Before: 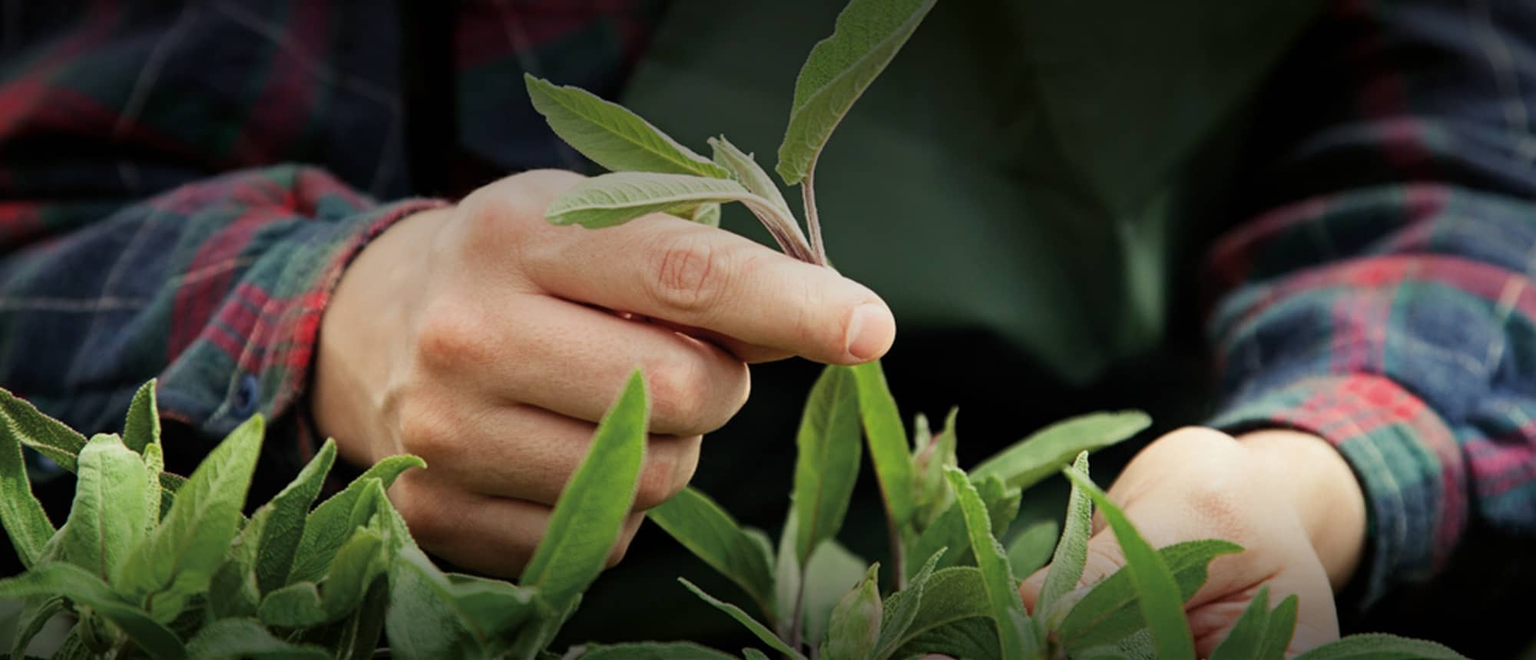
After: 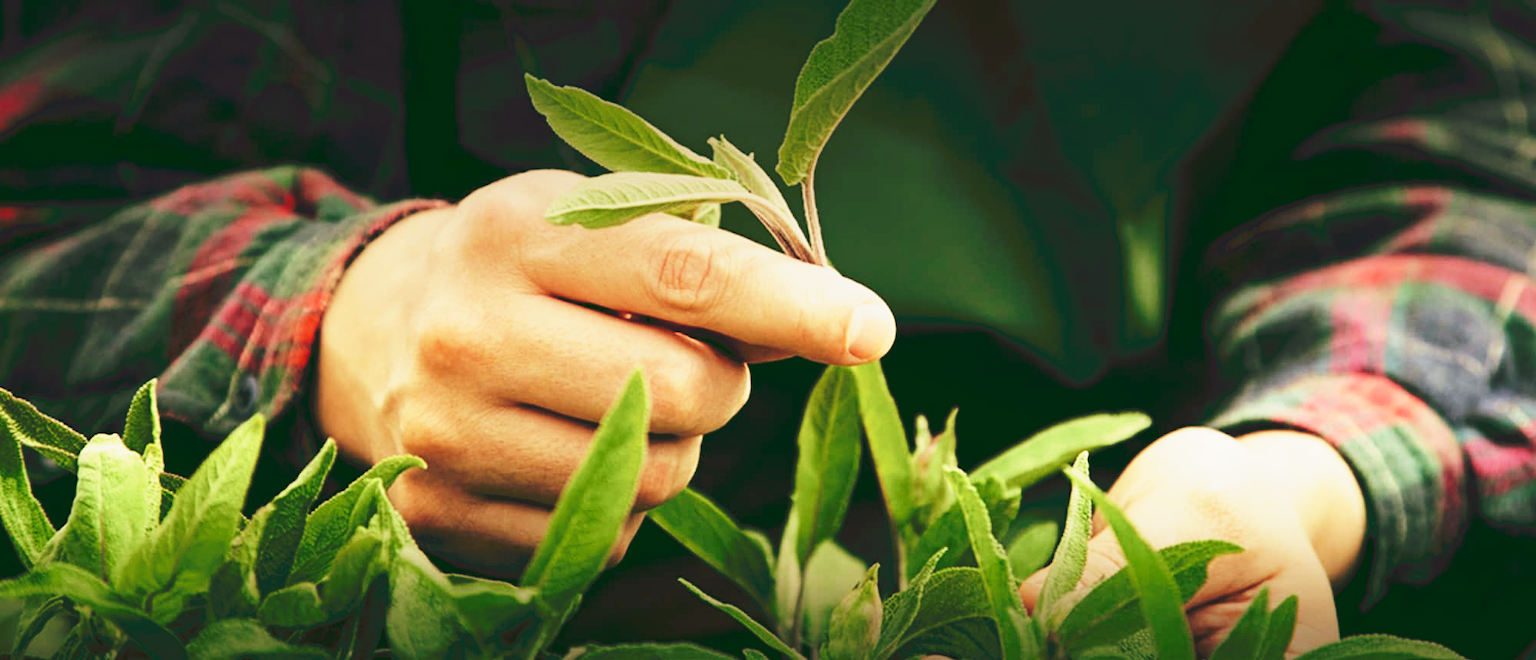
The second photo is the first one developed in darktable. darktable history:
tone curve: curves: ch0 [(0, 0) (0.003, 0.037) (0.011, 0.061) (0.025, 0.104) (0.044, 0.145) (0.069, 0.145) (0.1, 0.127) (0.136, 0.175) (0.177, 0.207) (0.224, 0.252) (0.277, 0.341) (0.335, 0.446) (0.399, 0.554) (0.468, 0.658) (0.543, 0.757) (0.623, 0.843) (0.709, 0.919) (0.801, 0.958) (0.898, 0.975) (1, 1)], preserve colors none
color look up table: target L [98.81, 94.35, 90.99, 87.33, 73.37, 71.32, 83.15, 67.8, 65.26, 63.58, 55, 42.98, 39.89, 43.22, 20.5, 9.86, 200.1, 70.17, 71.18, 48.7, 41.38, 51.94, 43.27, 41.32, 32.85, 26.88, 1.112, 93.17, 82.75, 74.41, 64.31, 60.89, 44.84, 57.87, 51.25, 44.36, 38.82, 41.32, 37.93, 38.7, 24.65, 25.38, 12.02, 96.46, 72.91, 73.14, 55.53, 55.73, 33.43], target a [-4.198, -30.3, -55.84, -62.08, -58.93, -73.99, -45.94, -65.48, -66.55, -11.61, -43.17, -8.926, -30.73, 0.671, -22.53, -21.93, 0, 2.04, 10.75, 36.29, 51.94, 13.13, 37.26, 47.83, 41.29, 17.08, 4.258, 1.69, 26.2, 15.47, 37.89, 30.83, 65.78, 4.149, 43.23, 68.2, 10.44, 49.42, 26.99, 53.13, 38.82, 29.7, 3.12, -22.81, -55.2, -8.151, -18.86, -33.83, -9.86], target b [8.978, 66.61, 99.51, 88.28, -30.11, 41.5, 47.54, 34.04, 58.39, 58.11, 24.74, 35.05, 31.6, 20.05, 32.18, 14.34, 0, 48.69, 13.94, 44.09, 29.92, 38.39, 41.52, 20.51, 51.75, 26.37, 1.166, 6.846, 3.475, -38.14, -45.85, -7.059, -40.76, 19, -33.62, -57.62, -69.59, -3.051, 8.393, -43.24, -73.33, -11.12, -13.55, -4.916, -42.75, -30.02, -60.13, -9.673, -5.882], num patches 49
